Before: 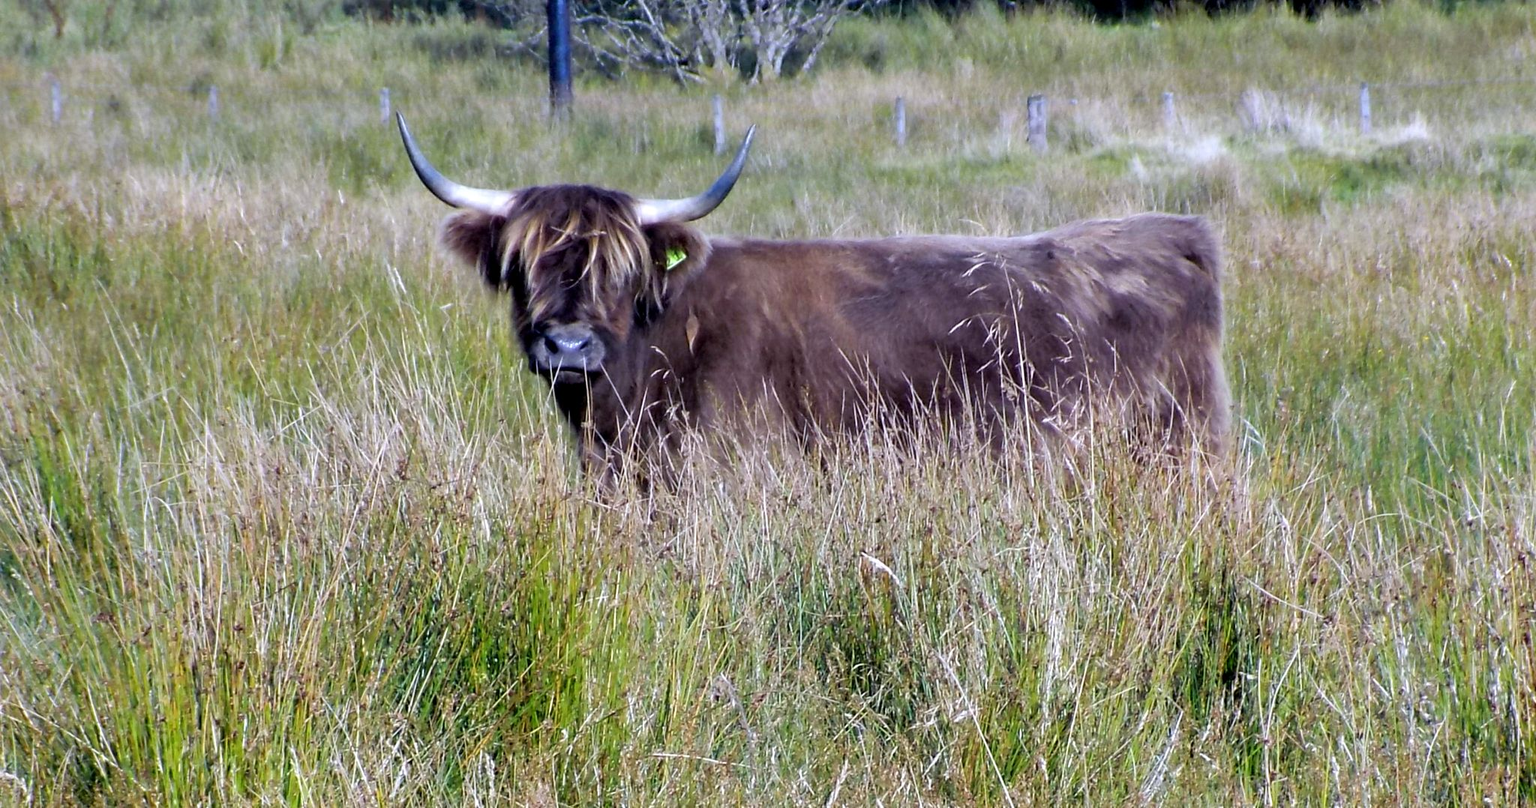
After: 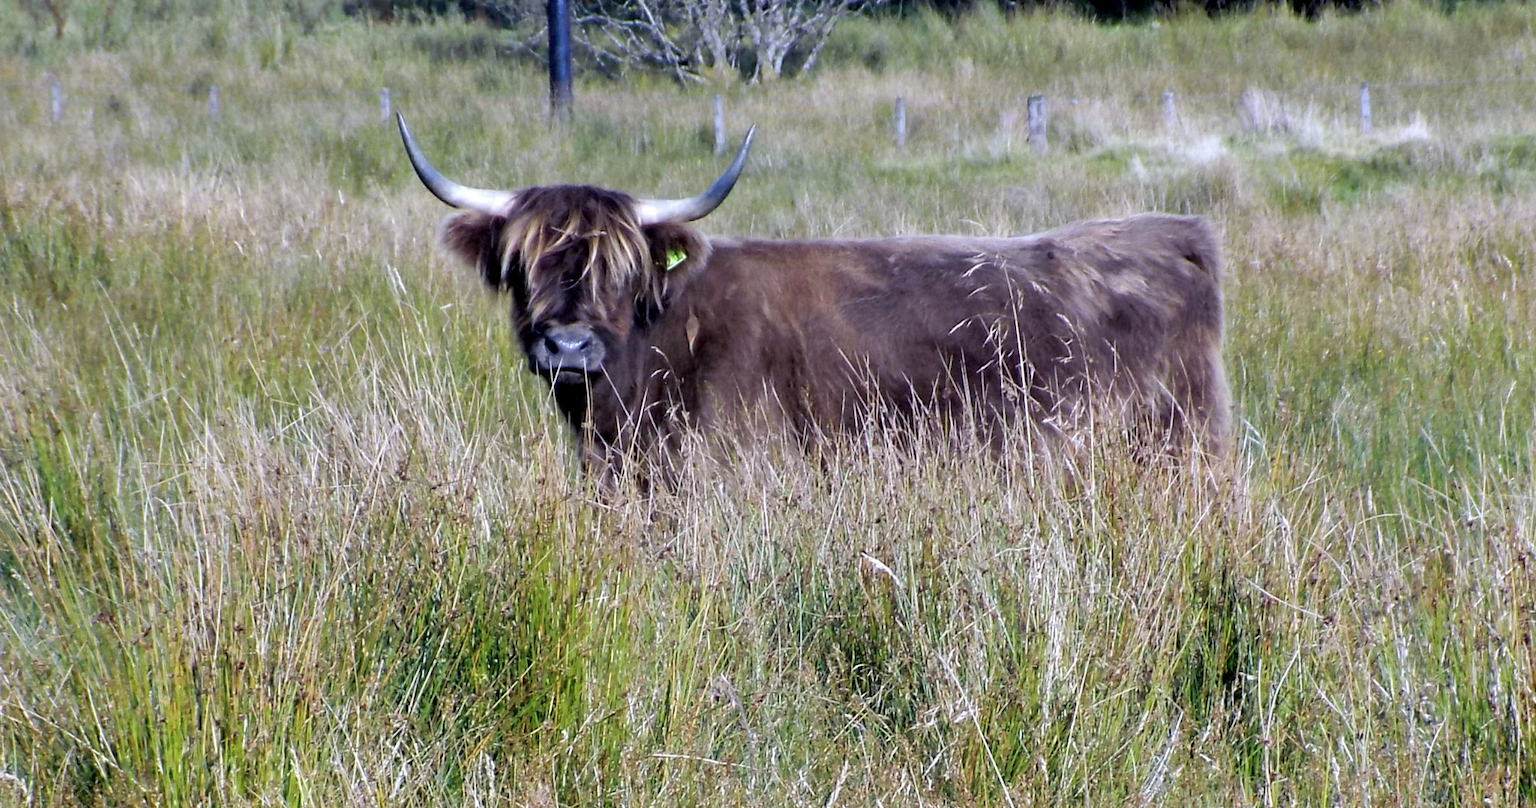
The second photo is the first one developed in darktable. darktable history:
contrast brightness saturation: saturation -0.095
